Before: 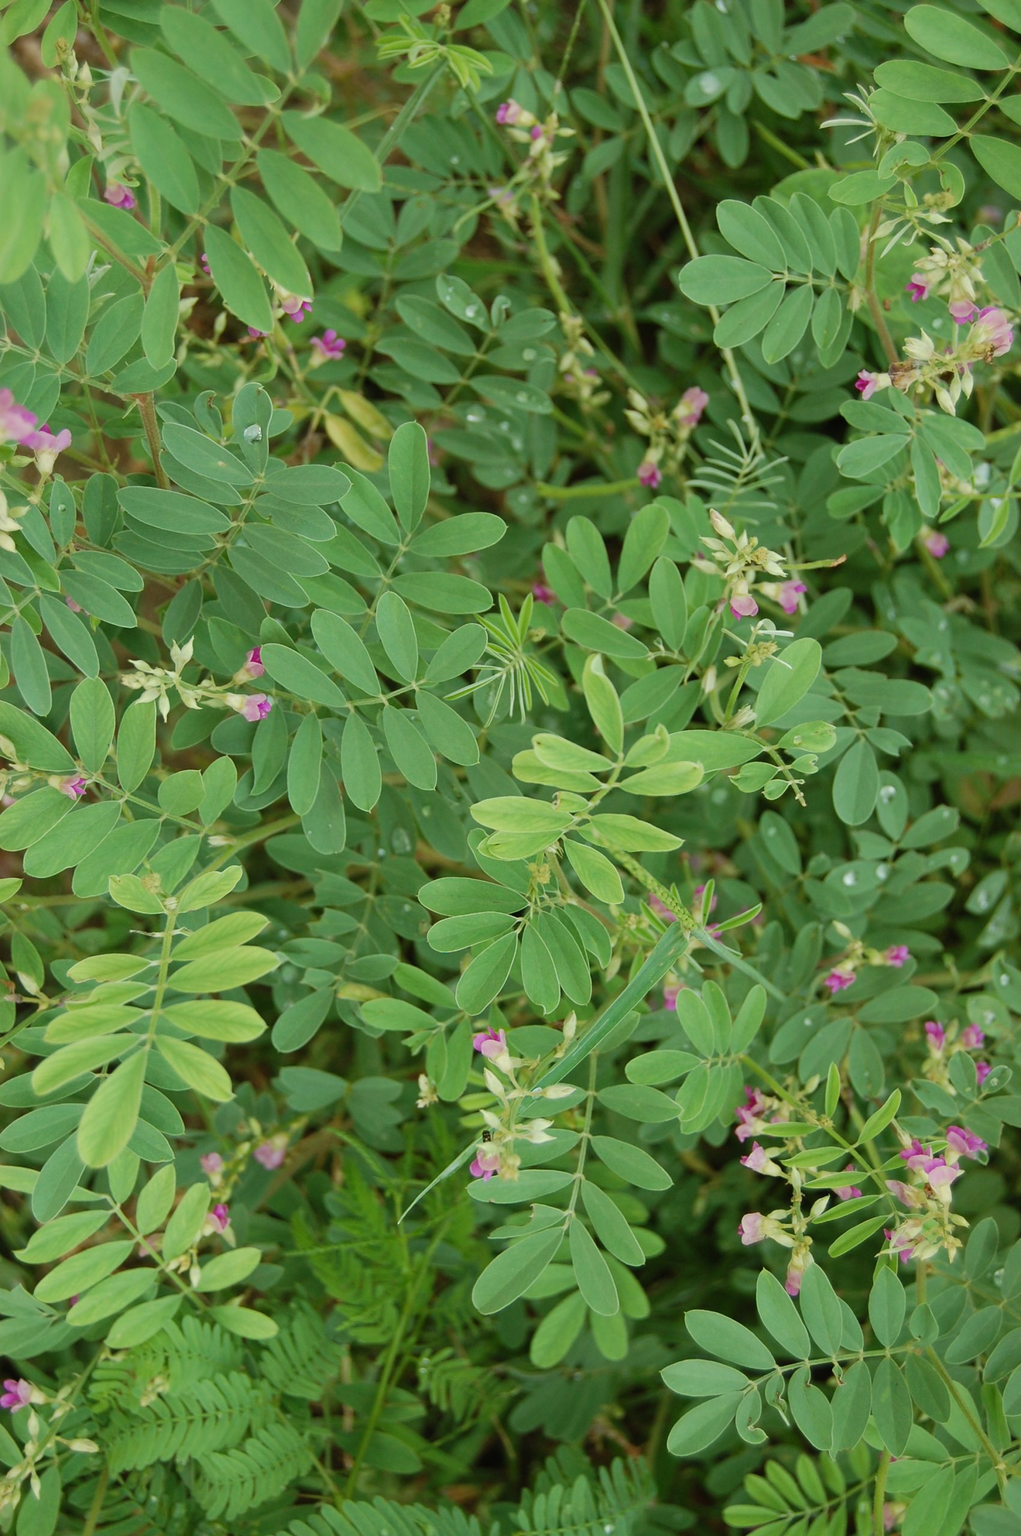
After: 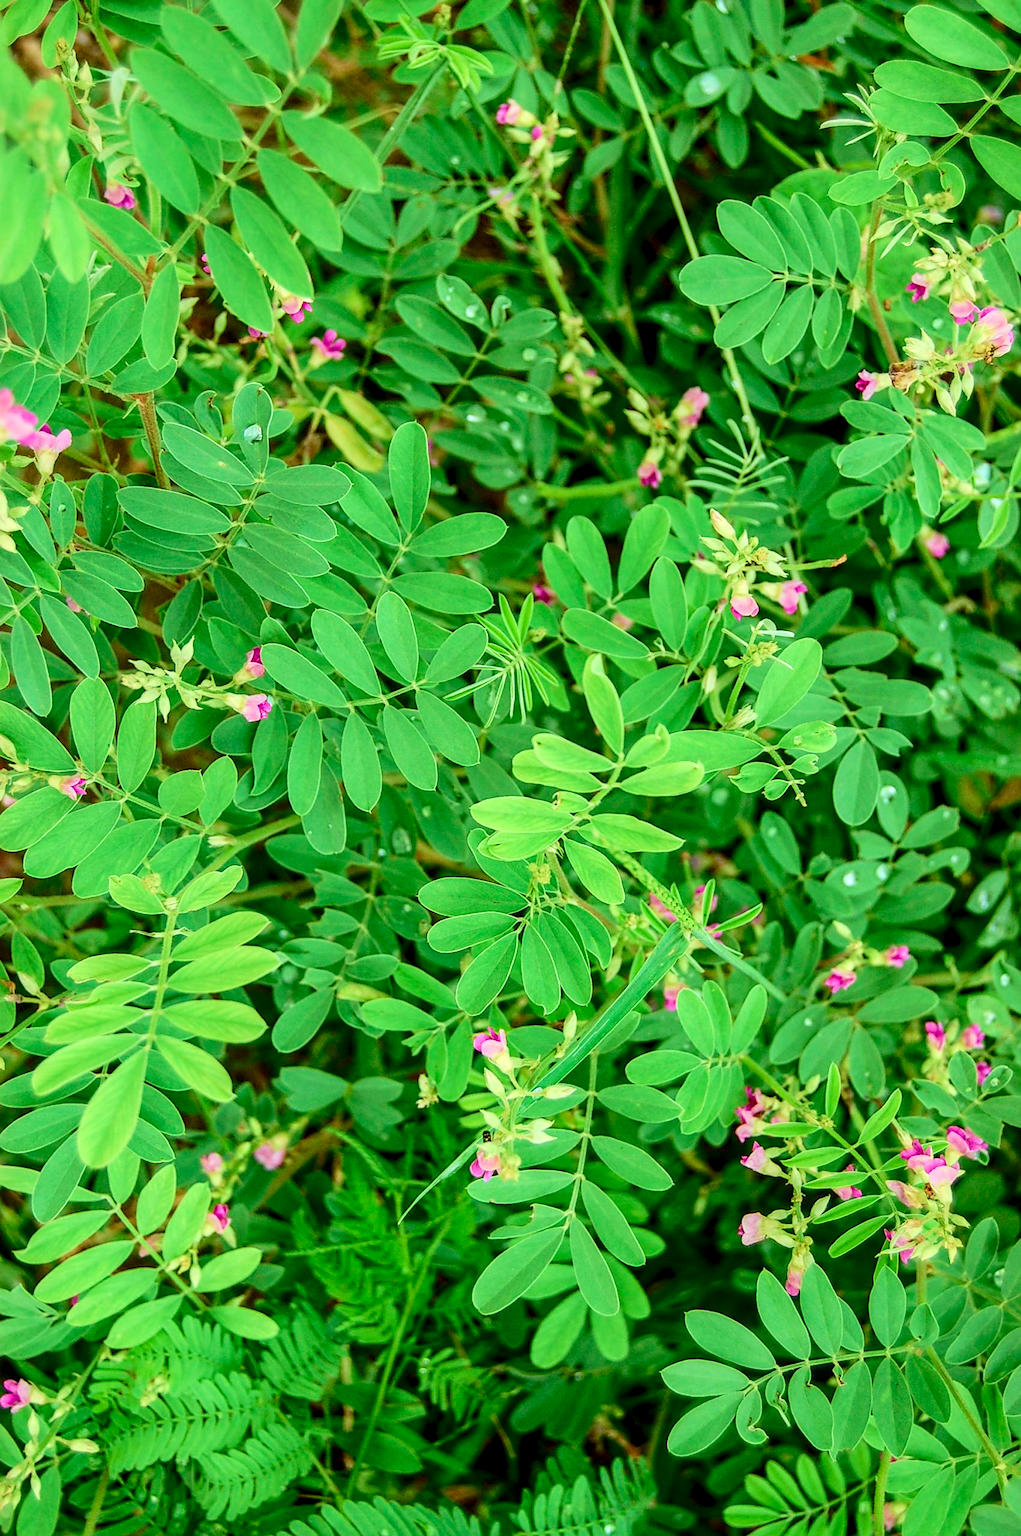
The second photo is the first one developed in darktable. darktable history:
tone curve: curves: ch0 [(0, 0.023) (0.103, 0.087) (0.277, 0.28) (0.438, 0.547) (0.546, 0.678) (0.735, 0.843) (0.994, 1)]; ch1 [(0, 0) (0.371, 0.261) (0.465, 0.42) (0.488, 0.477) (0.512, 0.513) (0.542, 0.581) (0.574, 0.647) (0.636, 0.747) (1, 1)]; ch2 [(0, 0) (0.369, 0.388) (0.449, 0.431) (0.478, 0.471) (0.516, 0.517) (0.575, 0.642) (0.649, 0.726) (1, 1)], color space Lab, independent channels, preserve colors none
local contrast: highlights 20%, detail 150%
sharpen: on, module defaults
